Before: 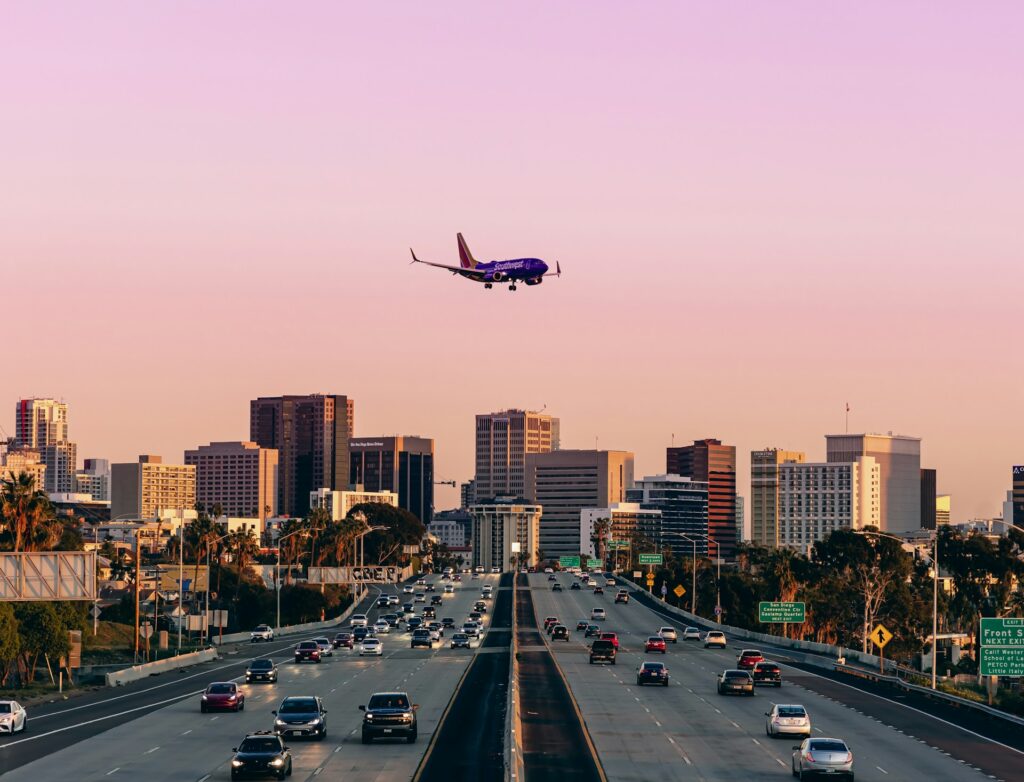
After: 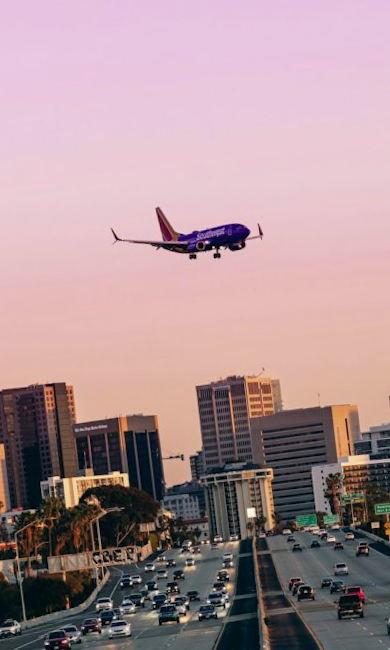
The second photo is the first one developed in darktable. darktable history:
rotate and perspective: rotation -6.83°, automatic cropping off
crop and rotate: left 29.476%, top 10.214%, right 35.32%, bottom 17.333%
white balance: red 0.986, blue 1.01
